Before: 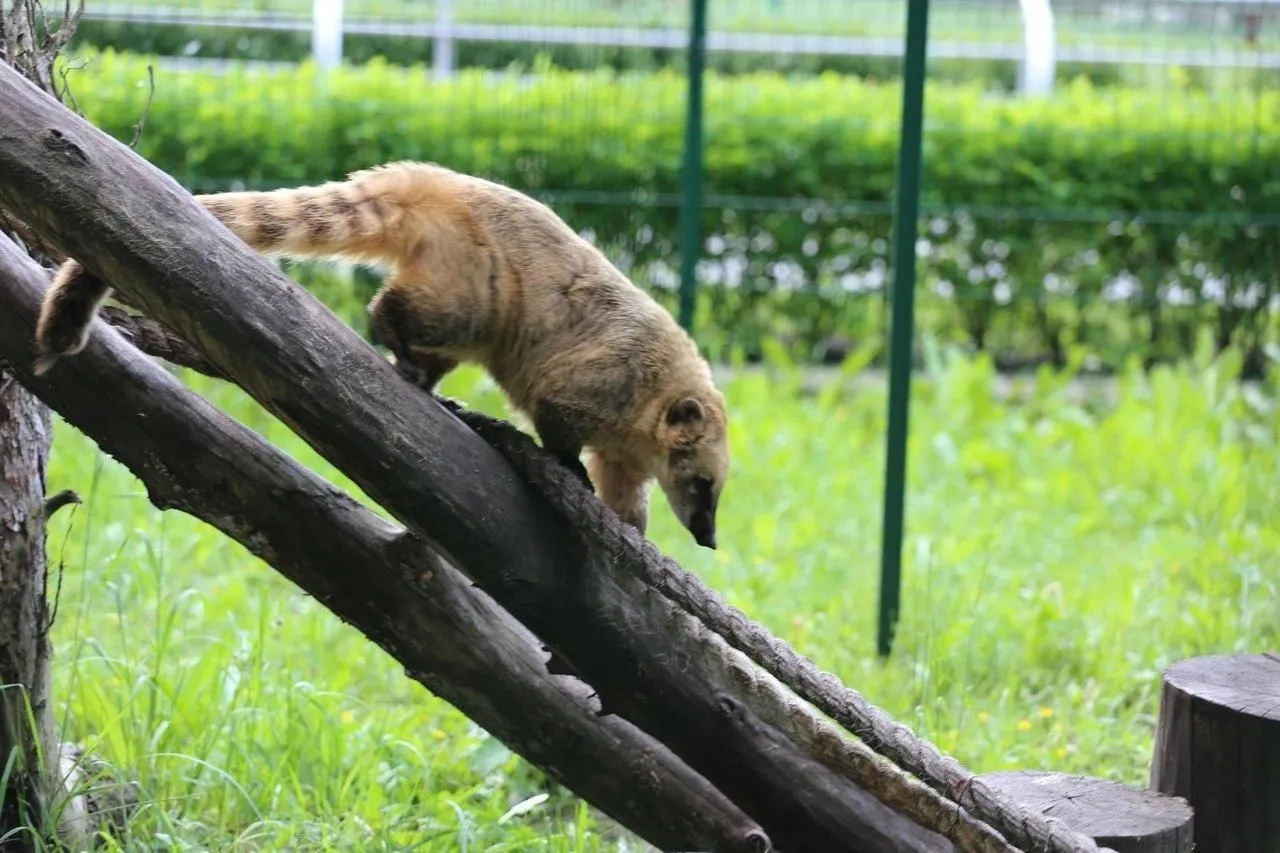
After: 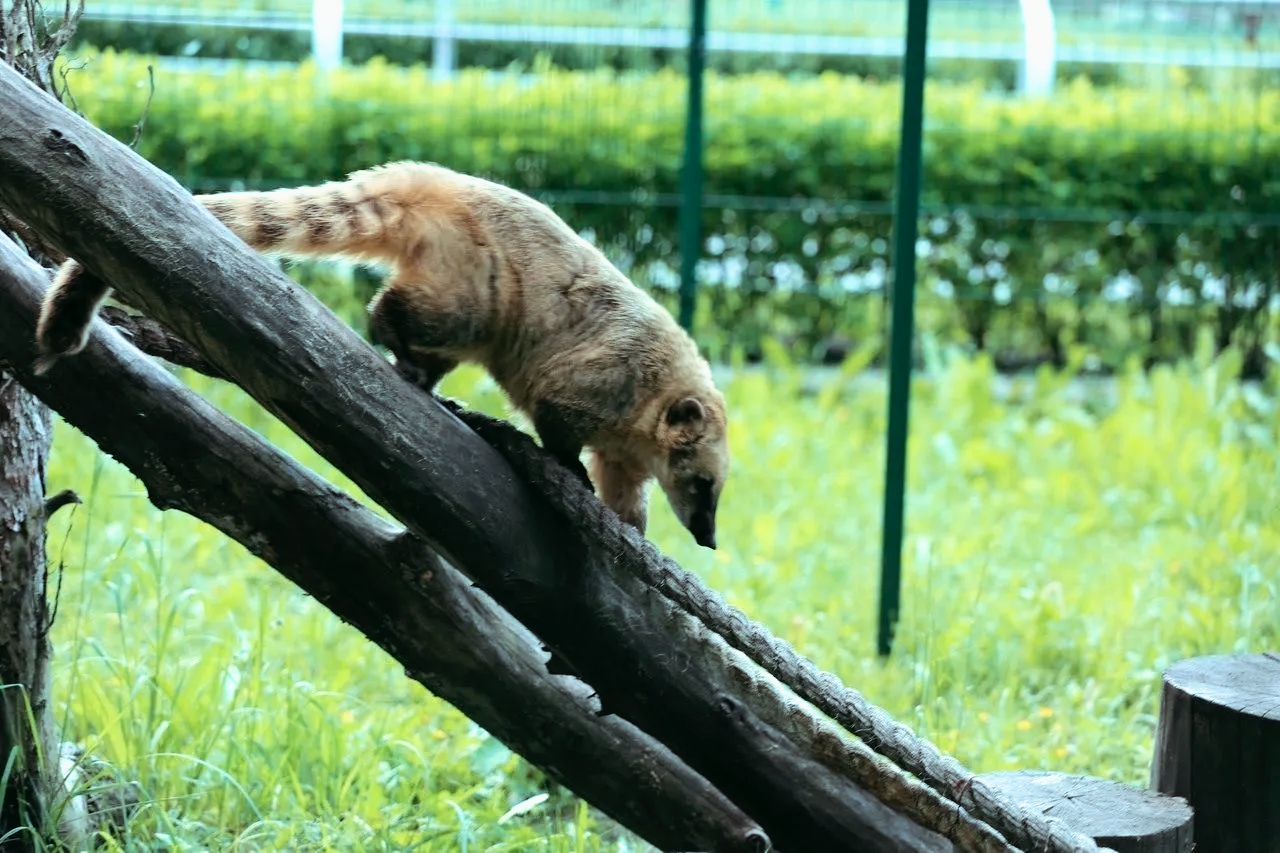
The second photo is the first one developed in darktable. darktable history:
color look up table: target L [88.29, 79.29, 69.05, 64.78, 53.28, 37.28, 198.35, 93.66, 90.4, 78.46, 80.14, 68.17, 67.44, 66.48, 59.08, 51.67, 53.81, 50.59, 40.3, 32.05, 85.66, 74.88, 67.78, 56.72, 52.92, 53.33, 54.52, 48.27, 36.26, 28.42, 24.44, 20.77, 13.79, 11.06, 81.85, 81.95, 81.49, 81.37, 72.24, 66.22, 54.45, 48.41, 0 ×7], target a [-13.46, -12.13, -23.77, -48.48, -42.68, -14.41, 0, -0.001, -14.11, 4.261, -7.643, 28.56, 18.46, 9.188, 31.18, 41.45, 37.03, 38.06, 37.06, 10.35, -13.54, -10.55, -9.379, -1.689, 33.11, 17.32, -9.761, -5.006, 6.885, -2.344, 12.25, -2.783, -1.653, -3.759, -14.73, -20.36, -17.82, -15.76, -39.6, -27.42, -19.6, -12.35, 0 ×7], target b [-2.955, -4.334, 44.29, 18.6, 23.17, 16.45, 0.001, 0.004, -2.71, 62.63, -3.642, 53.19, 55.7, 10.02, 49.91, 28.23, 0.759, 19.72, 27.18, 12.11, -4.851, -4.283, -3.2, -24.33, -8.905, -25.22, -46.59, -1.884, -44.38, -2.85, -12.67, -1.311, -2.477, -1.047, -4.927, -8.449, -7.527, -10.36, -9.109, -31.02, -30.13, -24.83, 0 ×7], num patches 42
tone curve: curves: ch0 [(0, 0) (0.003, 0.001) (0.011, 0.005) (0.025, 0.011) (0.044, 0.02) (0.069, 0.031) (0.1, 0.045) (0.136, 0.078) (0.177, 0.124) (0.224, 0.18) (0.277, 0.245) (0.335, 0.315) (0.399, 0.393) (0.468, 0.477) (0.543, 0.569) (0.623, 0.666) (0.709, 0.771) (0.801, 0.871) (0.898, 0.965) (1, 1)], preserve colors none
